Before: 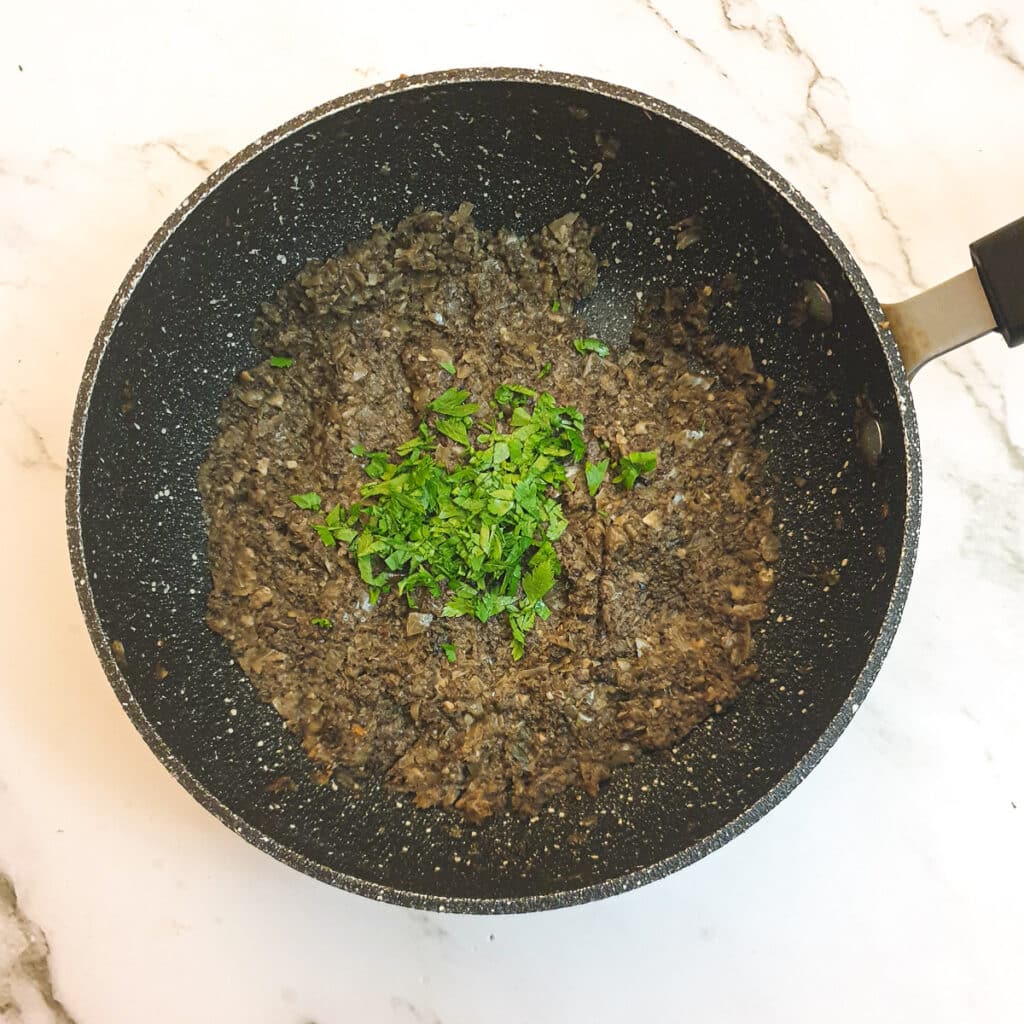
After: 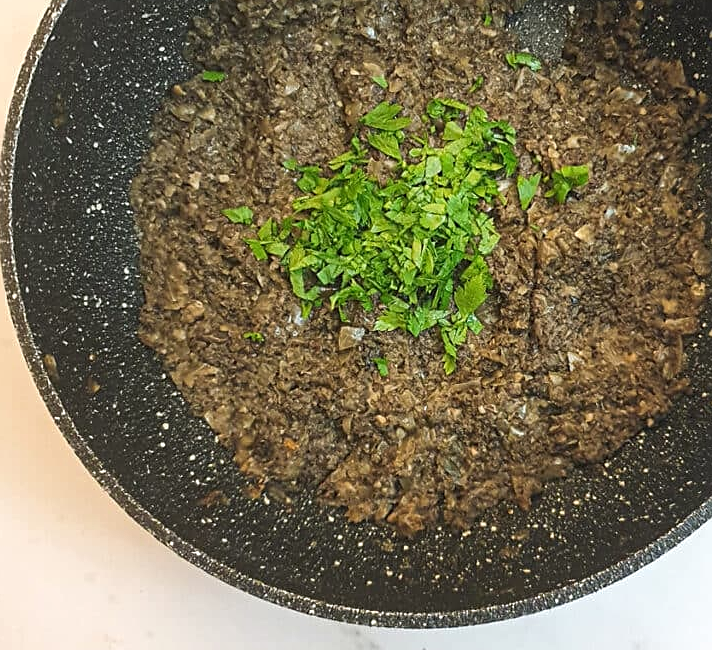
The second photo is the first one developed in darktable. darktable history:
local contrast: highlights 101%, shadows 100%, detail 119%, midtone range 0.2
crop: left 6.65%, top 28.019%, right 23.737%, bottom 8.433%
sharpen: on, module defaults
